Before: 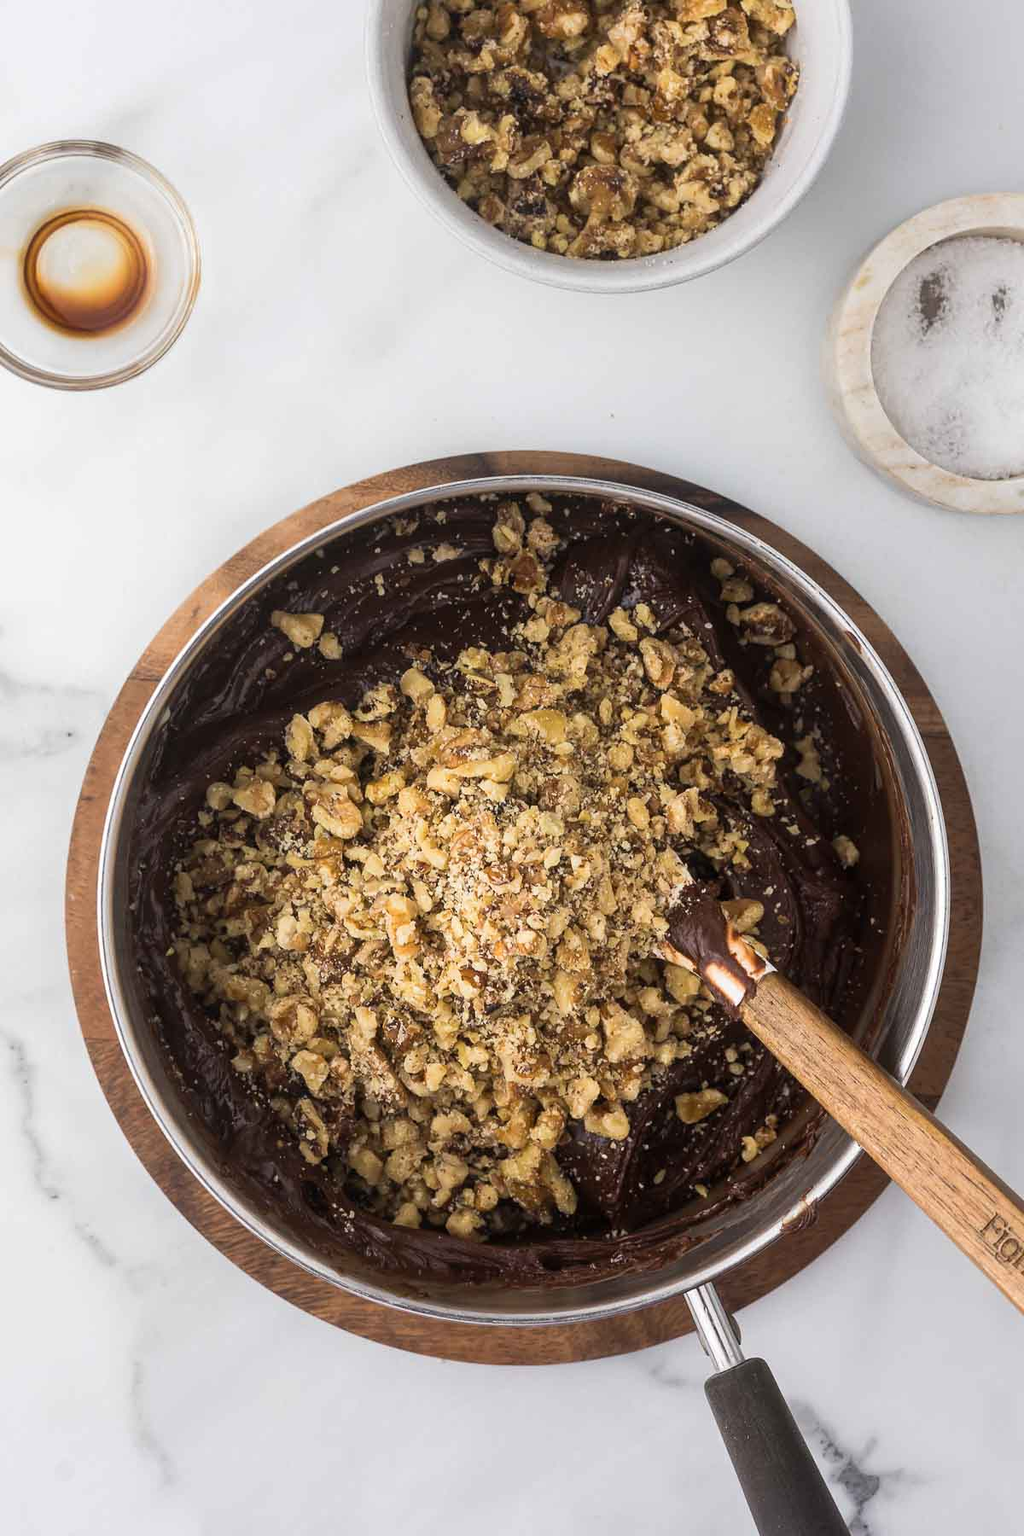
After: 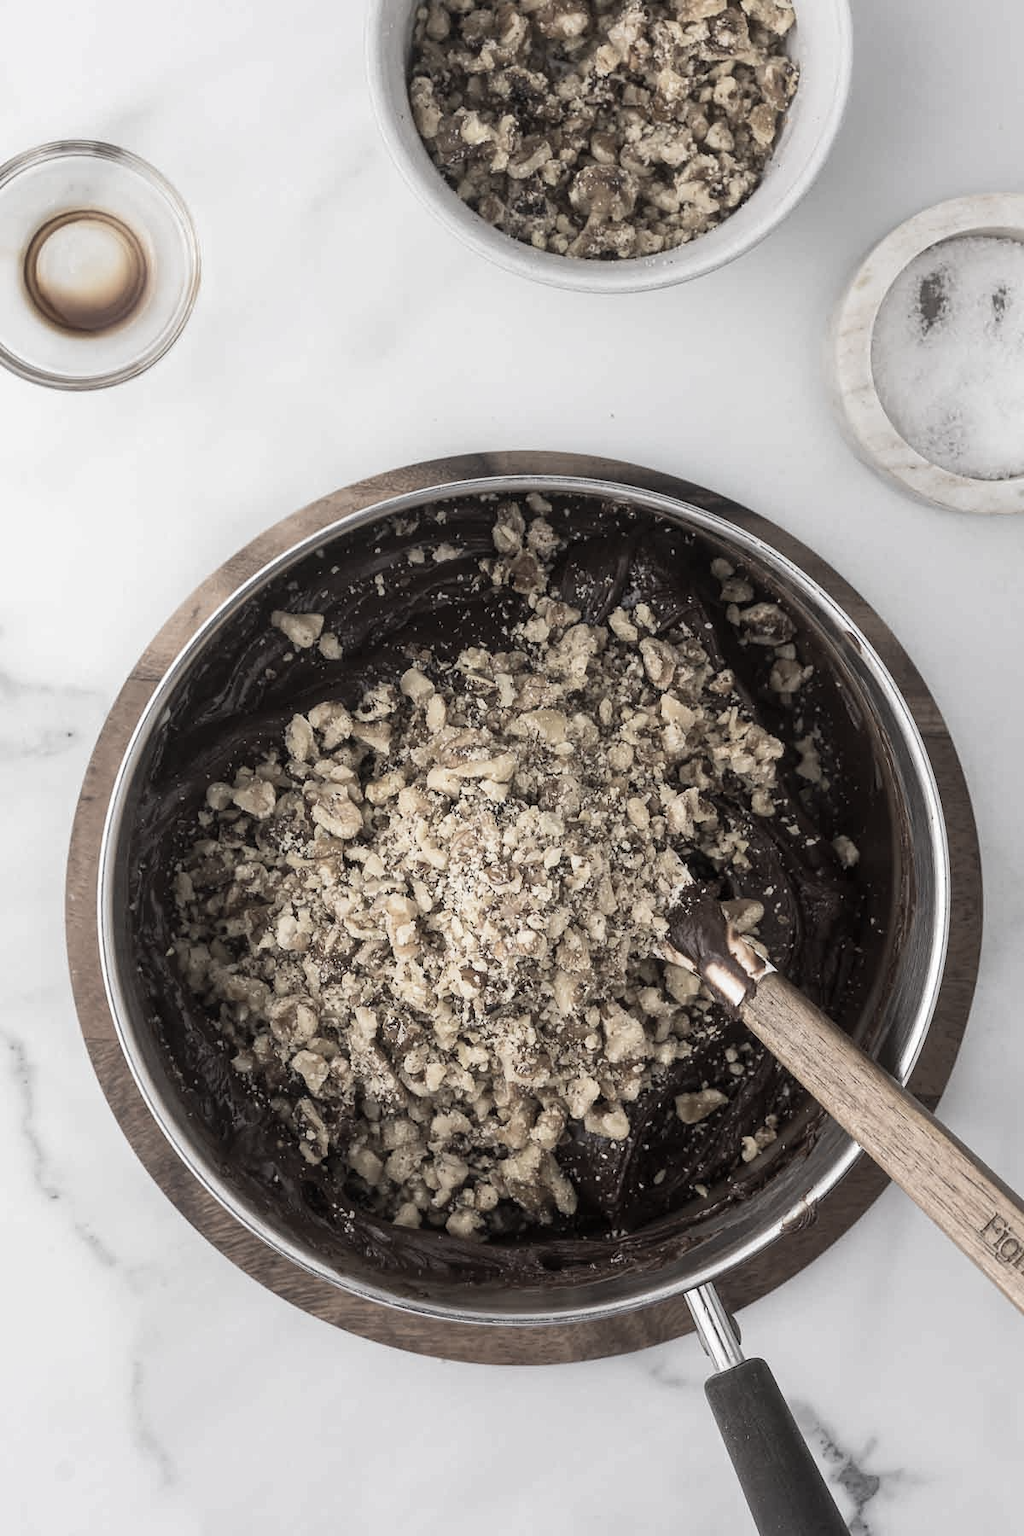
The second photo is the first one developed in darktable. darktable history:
color correction: highlights b* 0.004, saturation 0.346
